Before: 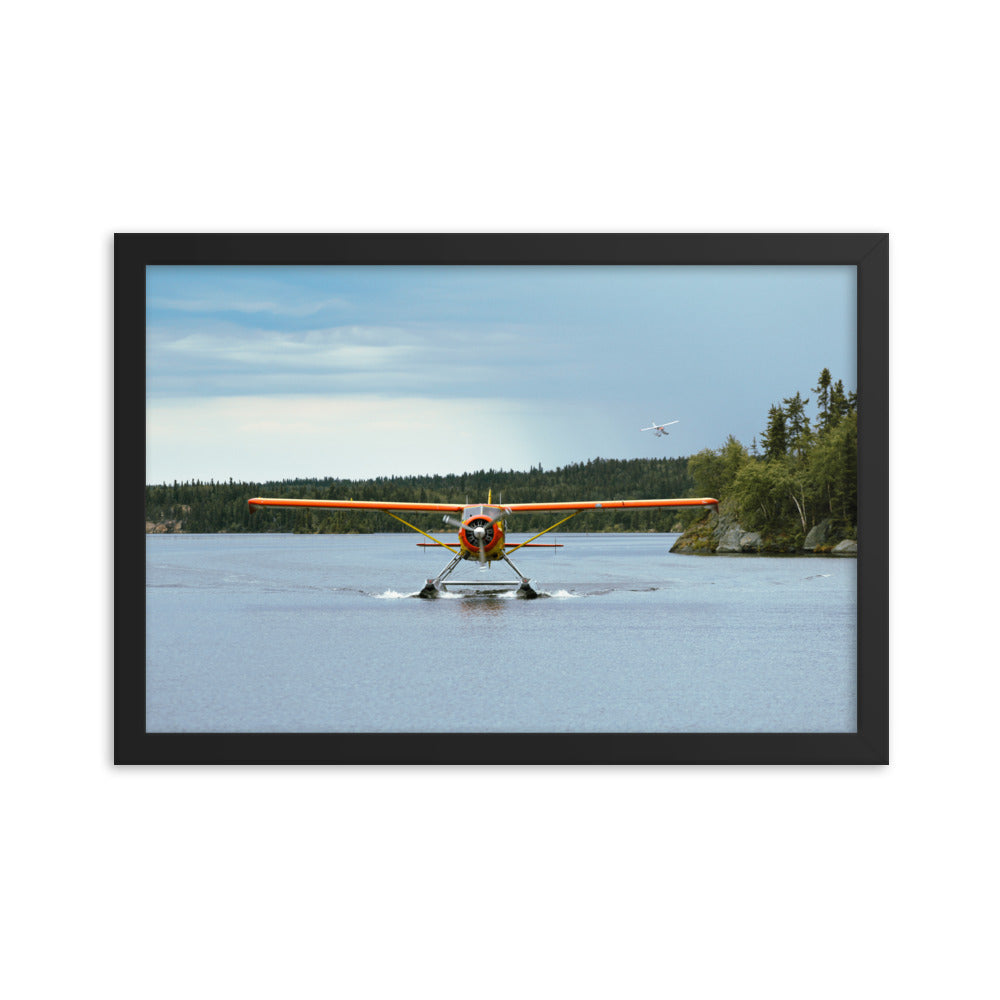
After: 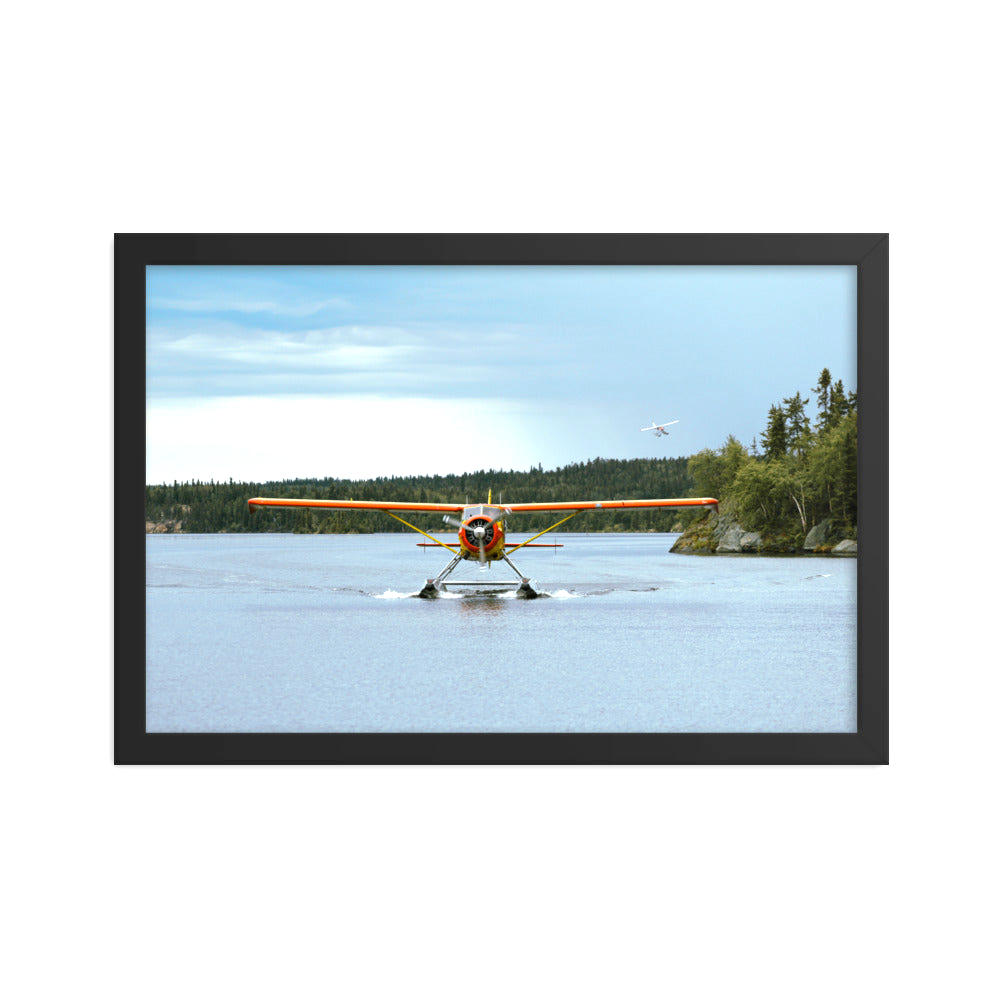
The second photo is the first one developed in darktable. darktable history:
exposure: black level correction 0.001, exposure 0.5 EV, compensate exposure bias true, compensate highlight preservation false
local contrast: mode bilateral grid, contrast 15, coarseness 36, detail 104%, midtone range 0.2
